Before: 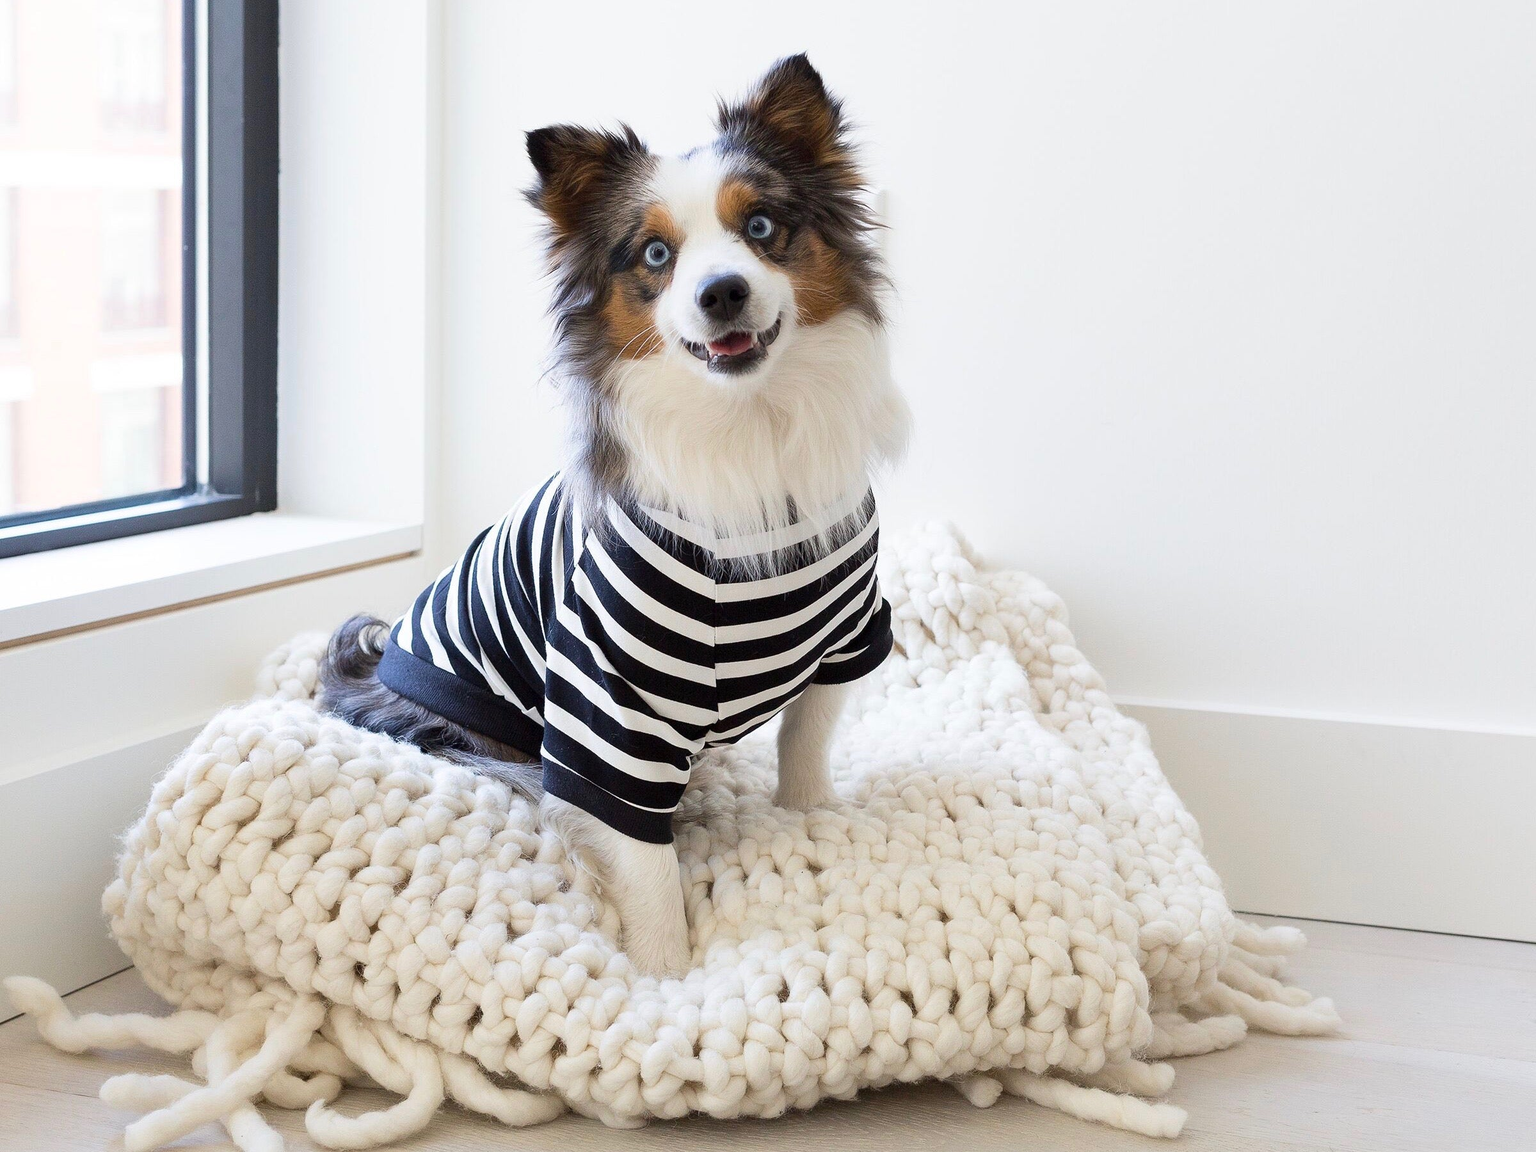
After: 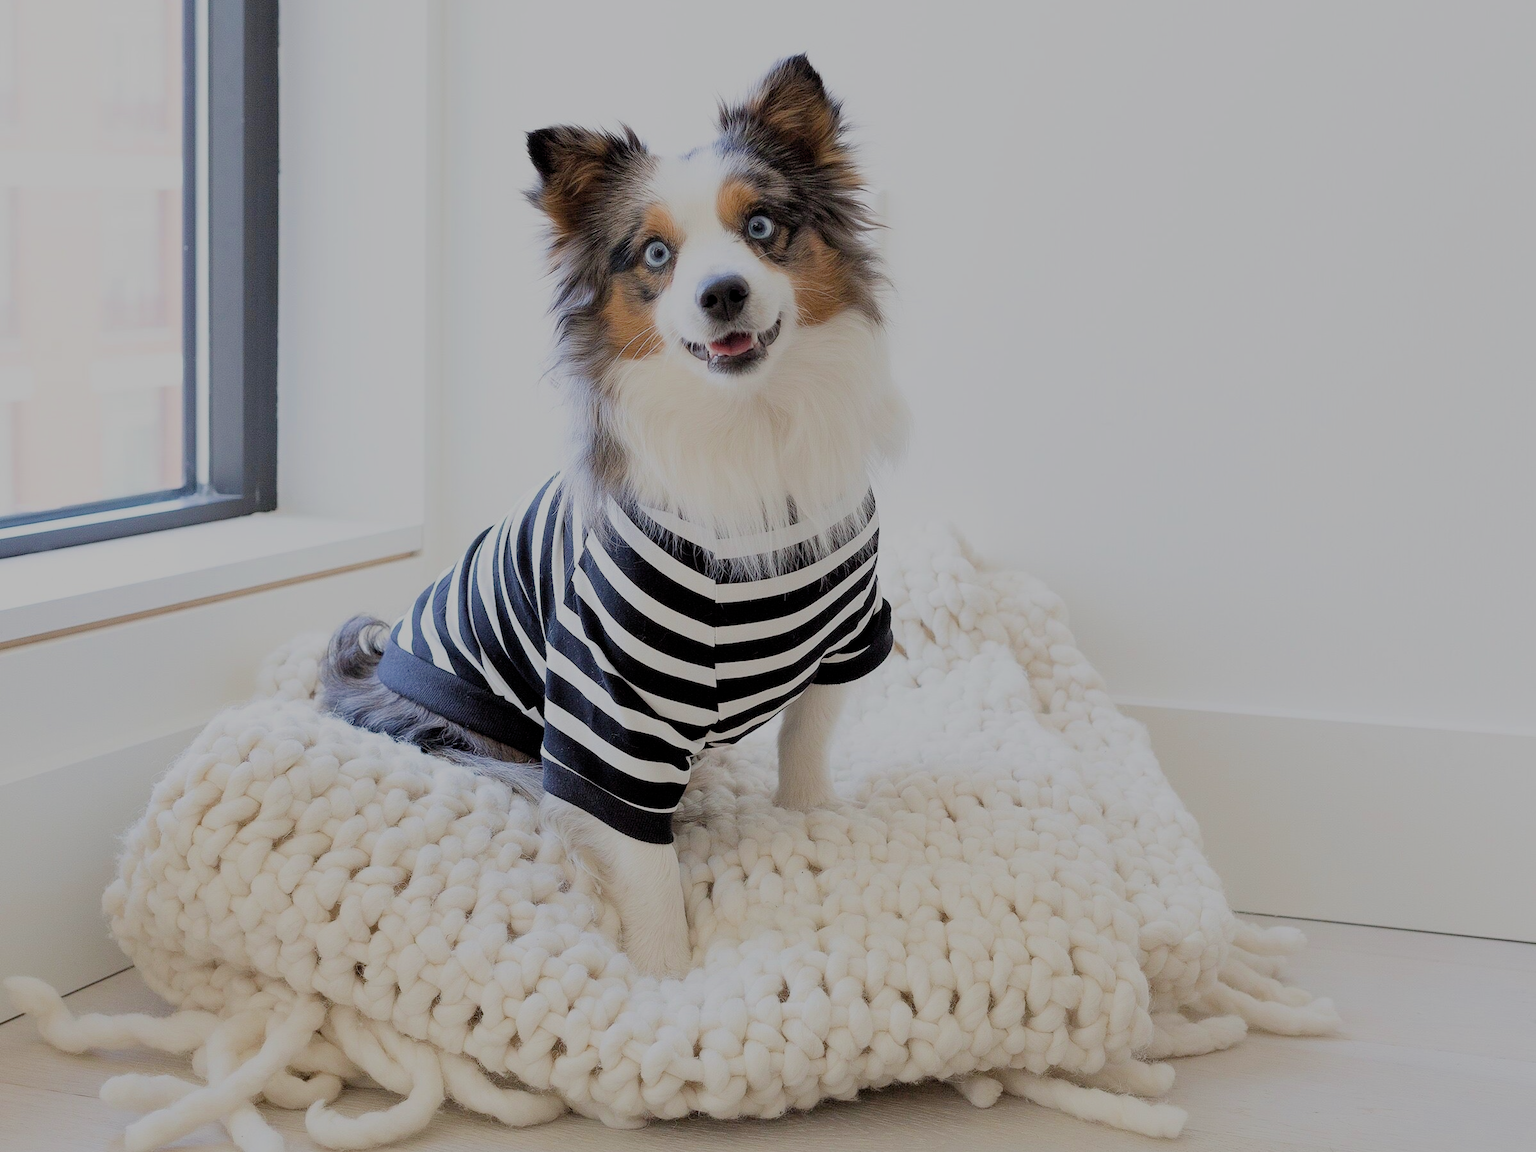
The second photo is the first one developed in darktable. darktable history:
filmic rgb: black relative exposure -7.06 EV, white relative exposure 6.04 EV, threshold 2.99 EV, target black luminance 0%, hardness 2.74, latitude 61.57%, contrast 0.703, highlights saturation mix 11.22%, shadows ↔ highlights balance -0.085%, enable highlight reconstruction true
